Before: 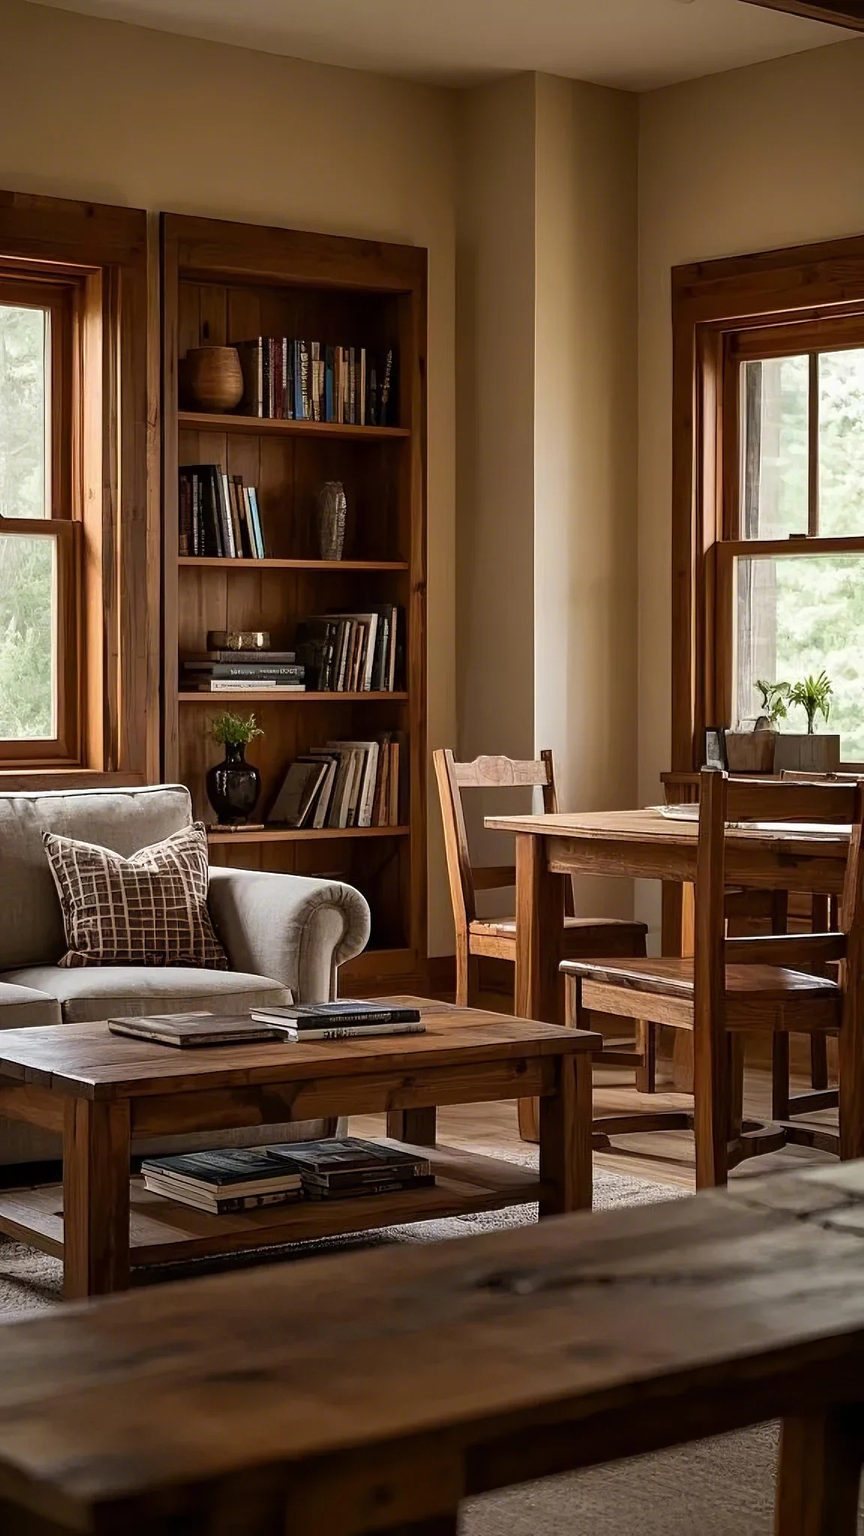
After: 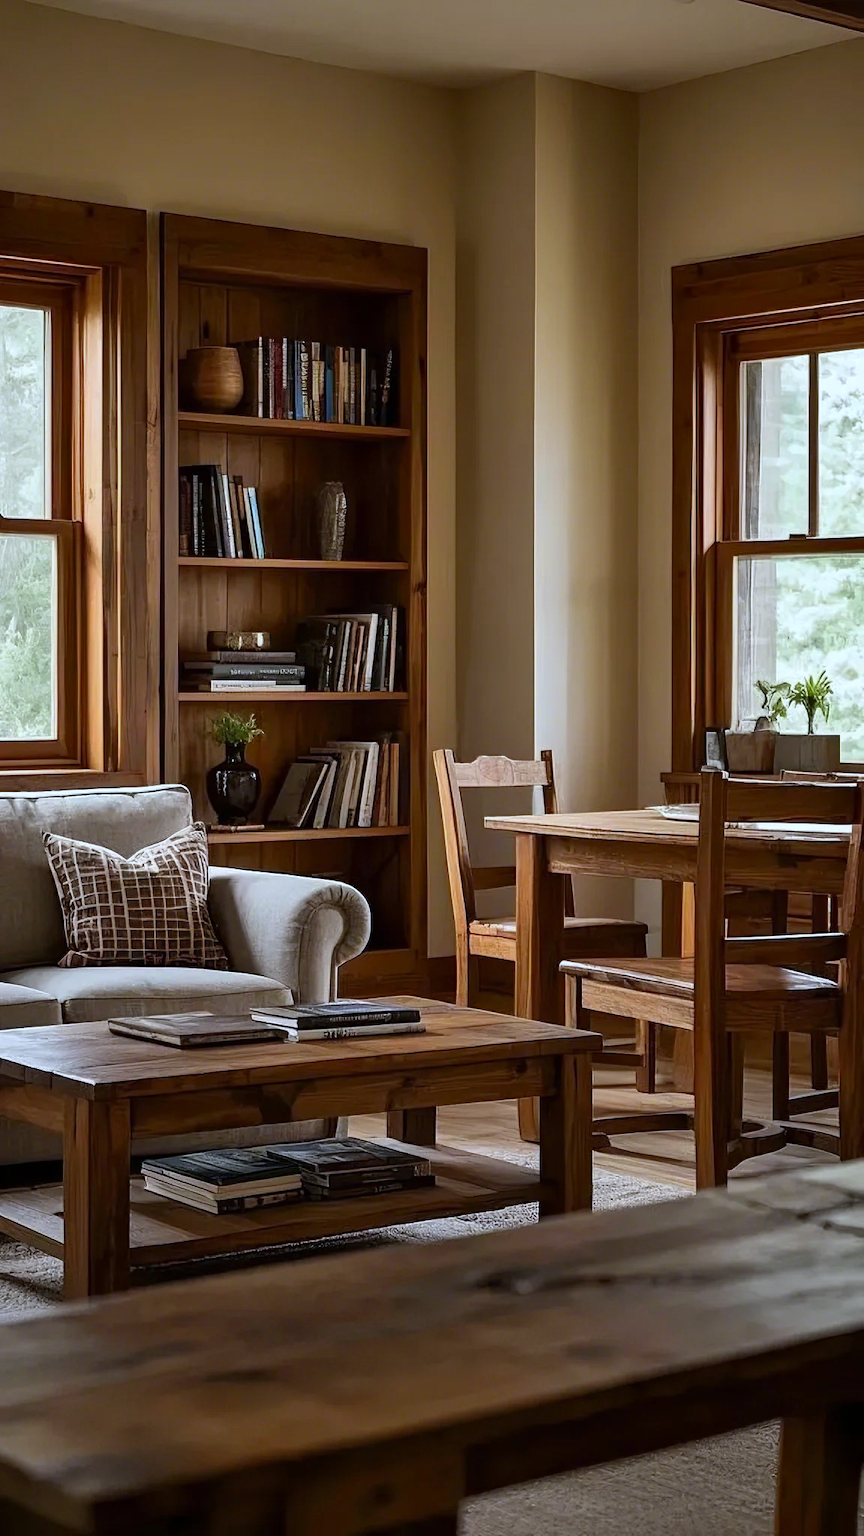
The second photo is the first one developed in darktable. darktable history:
color zones: curves: ch1 [(0, 0.525) (0.143, 0.556) (0.286, 0.52) (0.429, 0.5) (0.571, 0.5) (0.714, 0.5) (0.857, 0.503) (1, 0.525)]
shadows and highlights: shadows 22.7, highlights -48.71, soften with gaussian
white balance: red 0.924, blue 1.095
